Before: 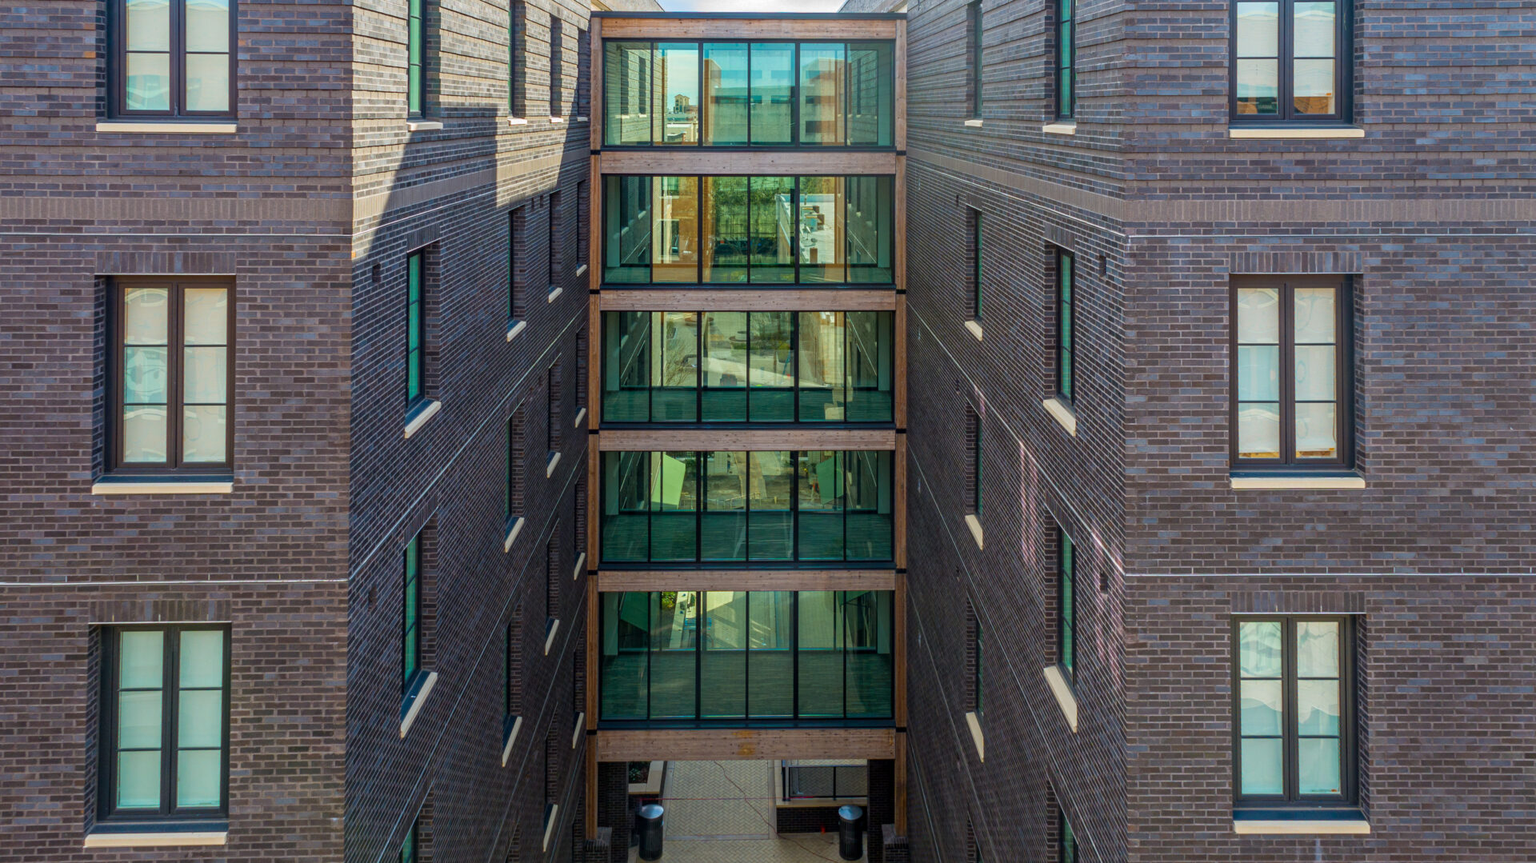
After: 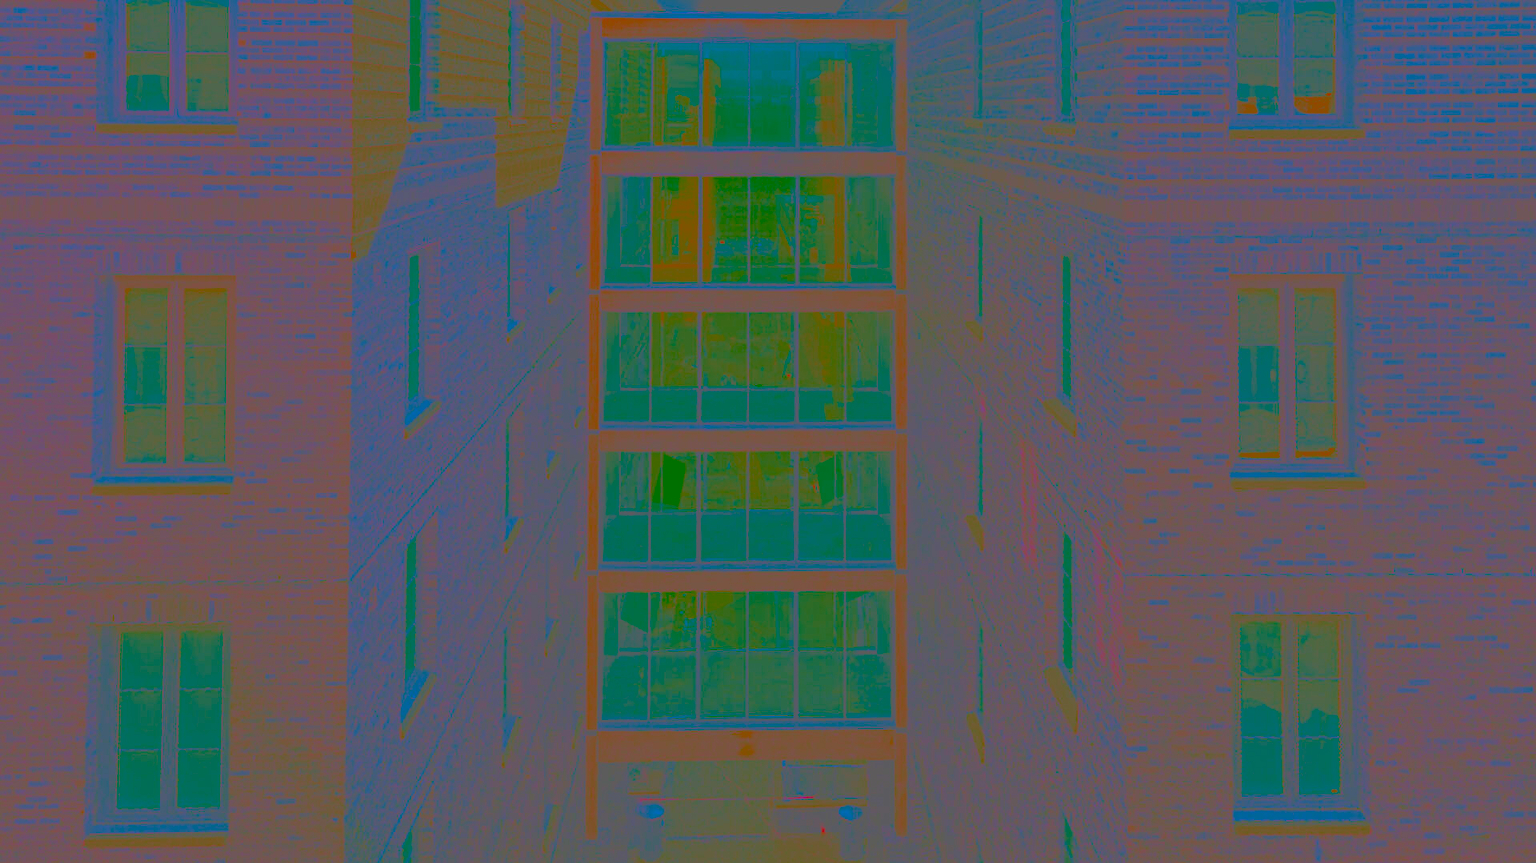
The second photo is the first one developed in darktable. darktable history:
contrast brightness saturation: contrast -0.99, brightness -0.17, saturation 0.75
velvia: strength 45%
